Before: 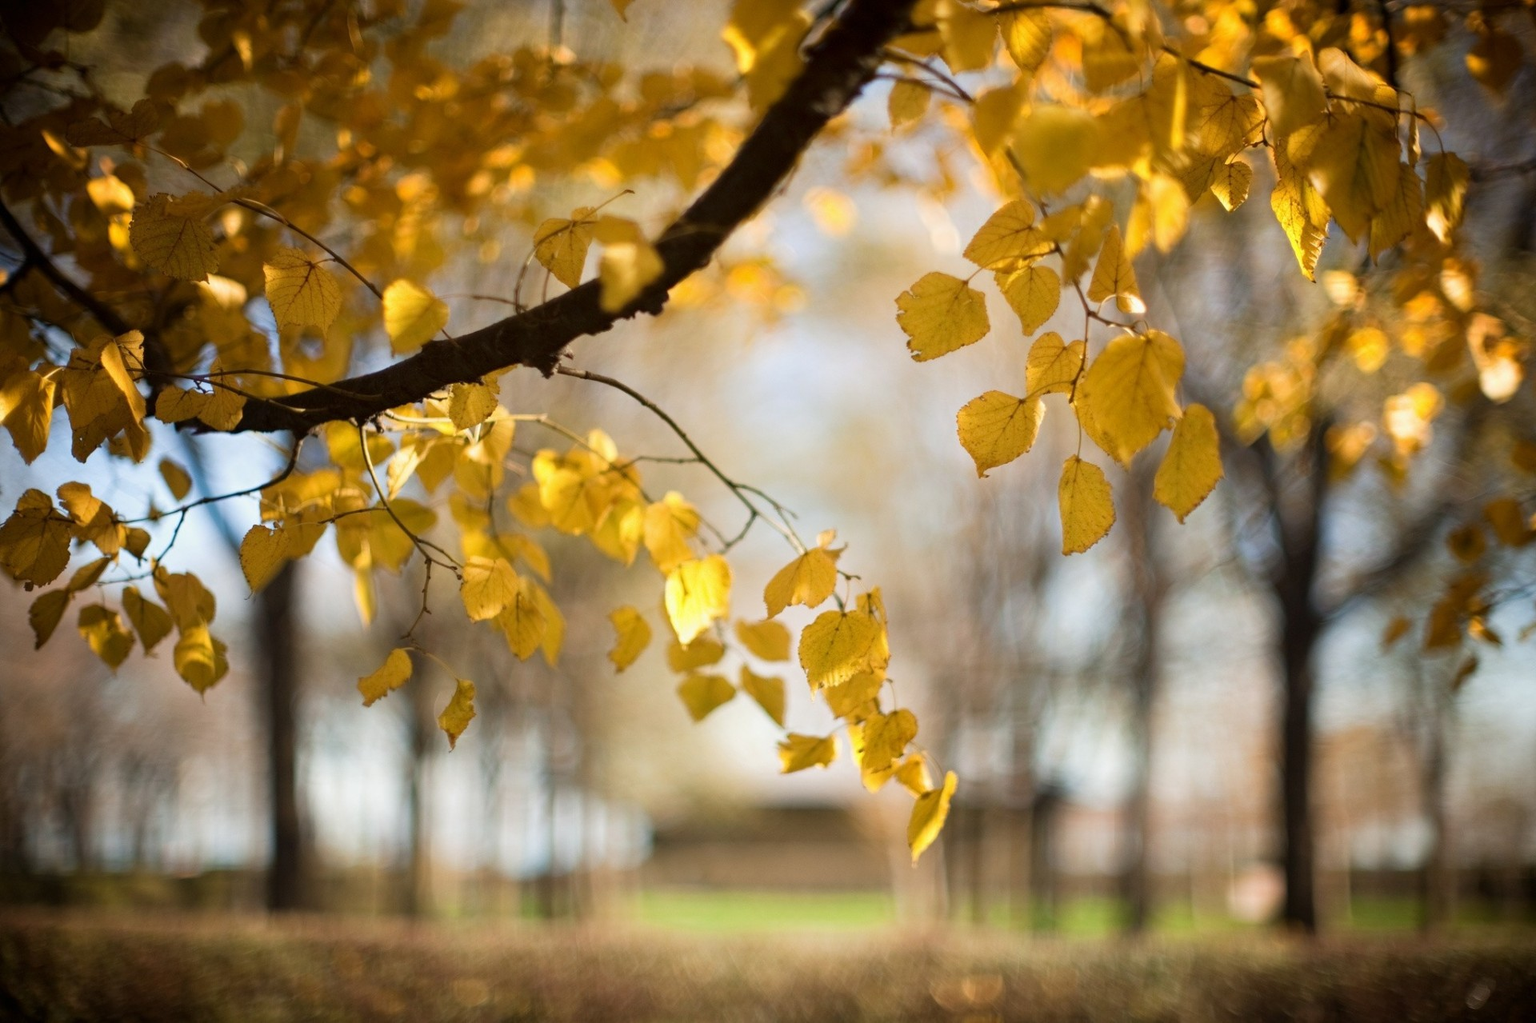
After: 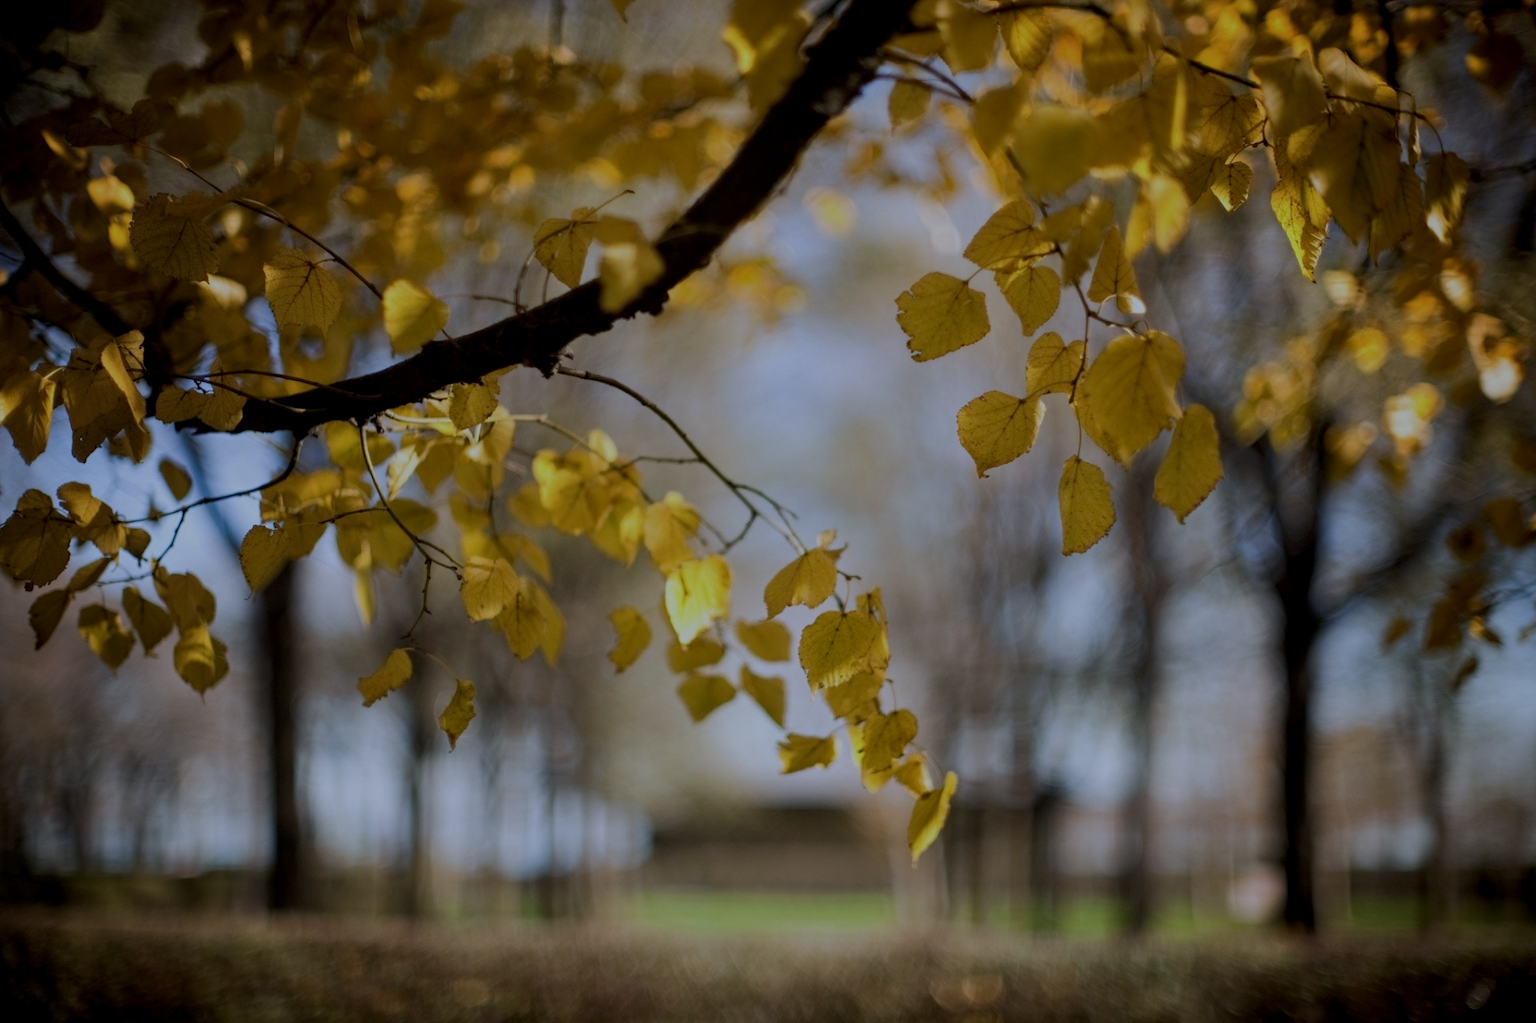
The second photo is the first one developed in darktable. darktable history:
white balance: red 0.948, green 1.02, blue 1.176
exposure: exposure -1.468 EV, compensate highlight preservation false
local contrast: on, module defaults
